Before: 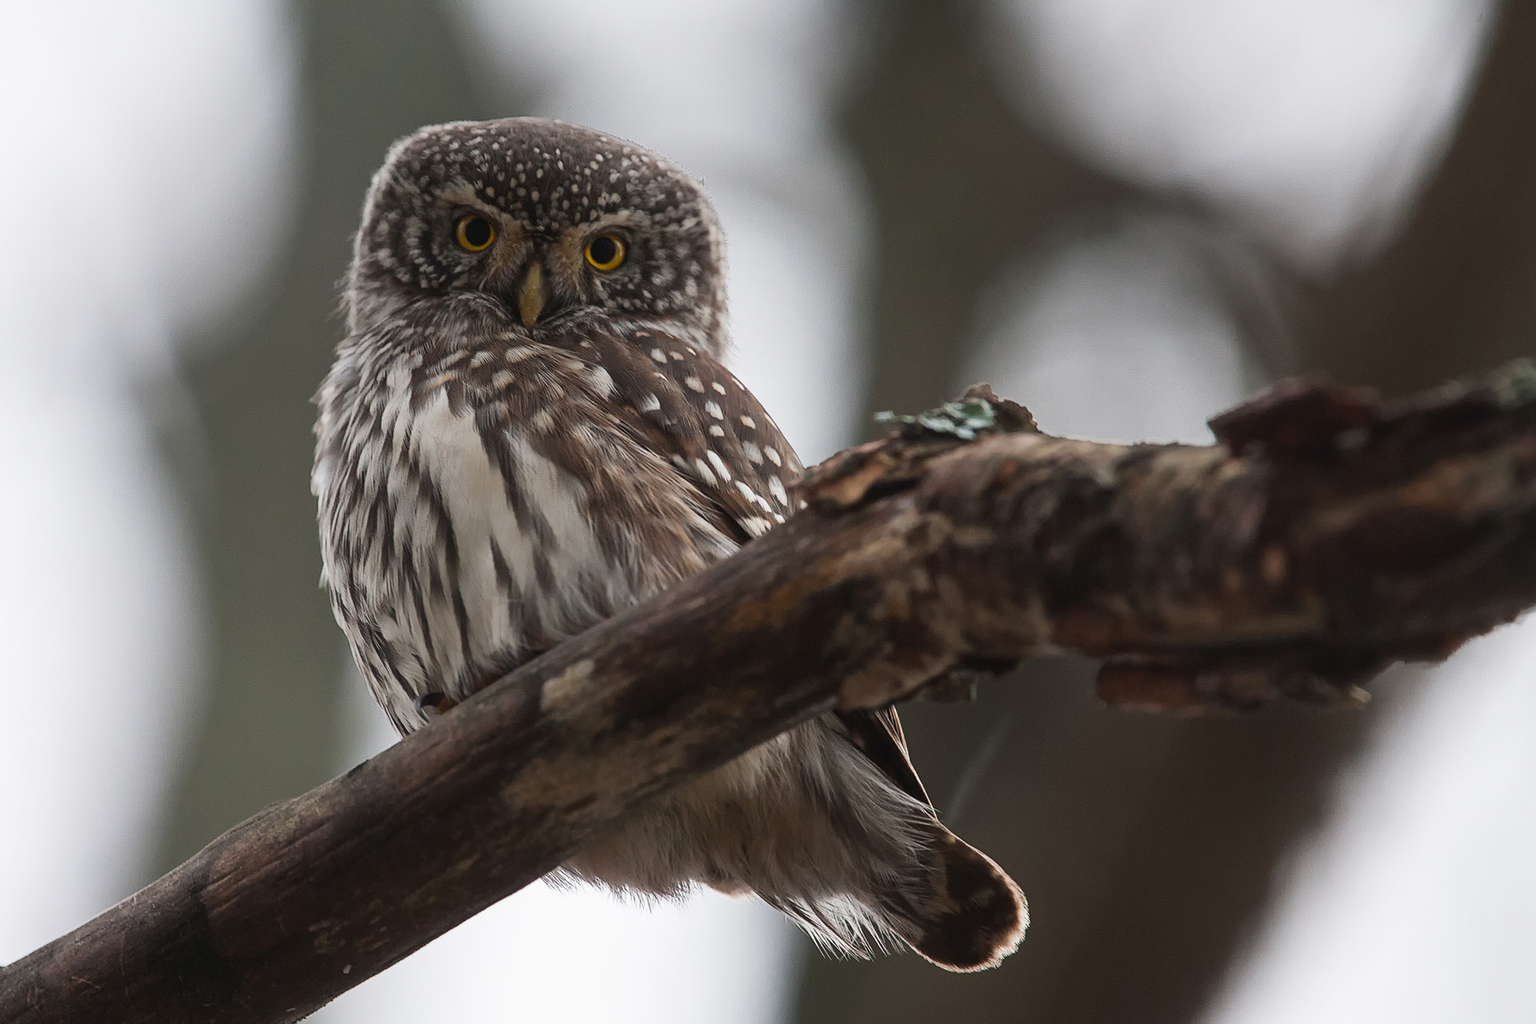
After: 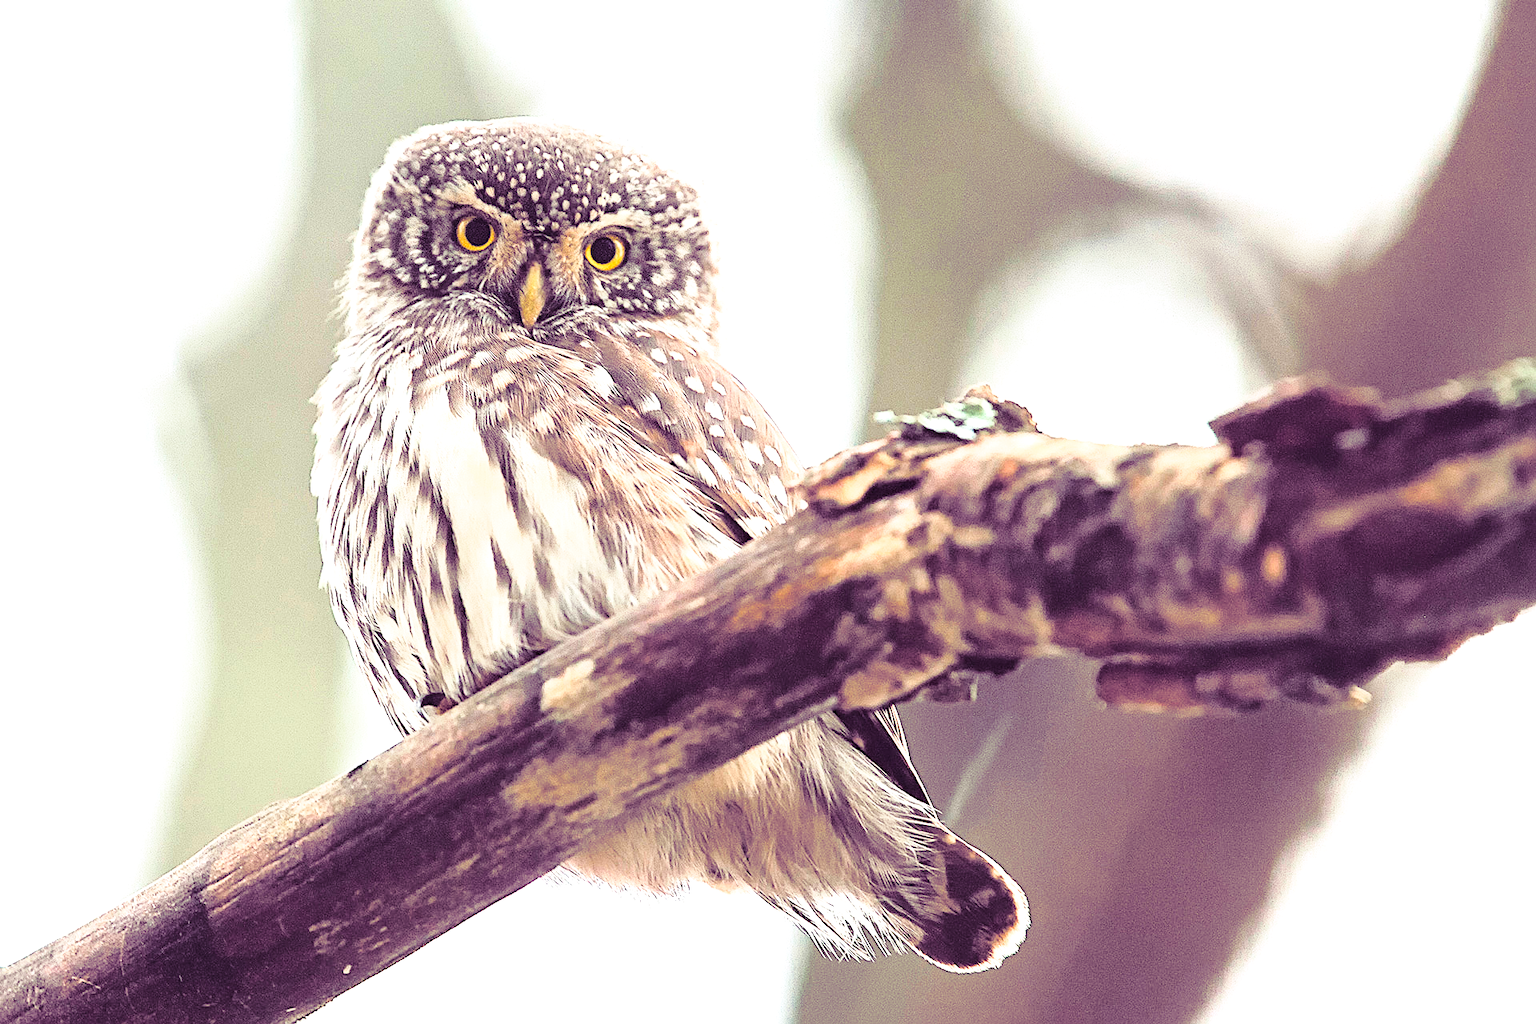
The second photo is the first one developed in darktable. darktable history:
base curve: curves: ch0 [(0, 0) (0.032, 0.037) (0.105, 0.228) (0.435, 0.76) (0.856, 0.983) (1, 1)]
sharpen: on, module defaults
haze removal: compatibility mode true, adaptive false
split-toning: shadows › hue 277.2°, shadows › saturation 0.74
exposure: exposure 2.207 EV, compensate highlight preservation false
